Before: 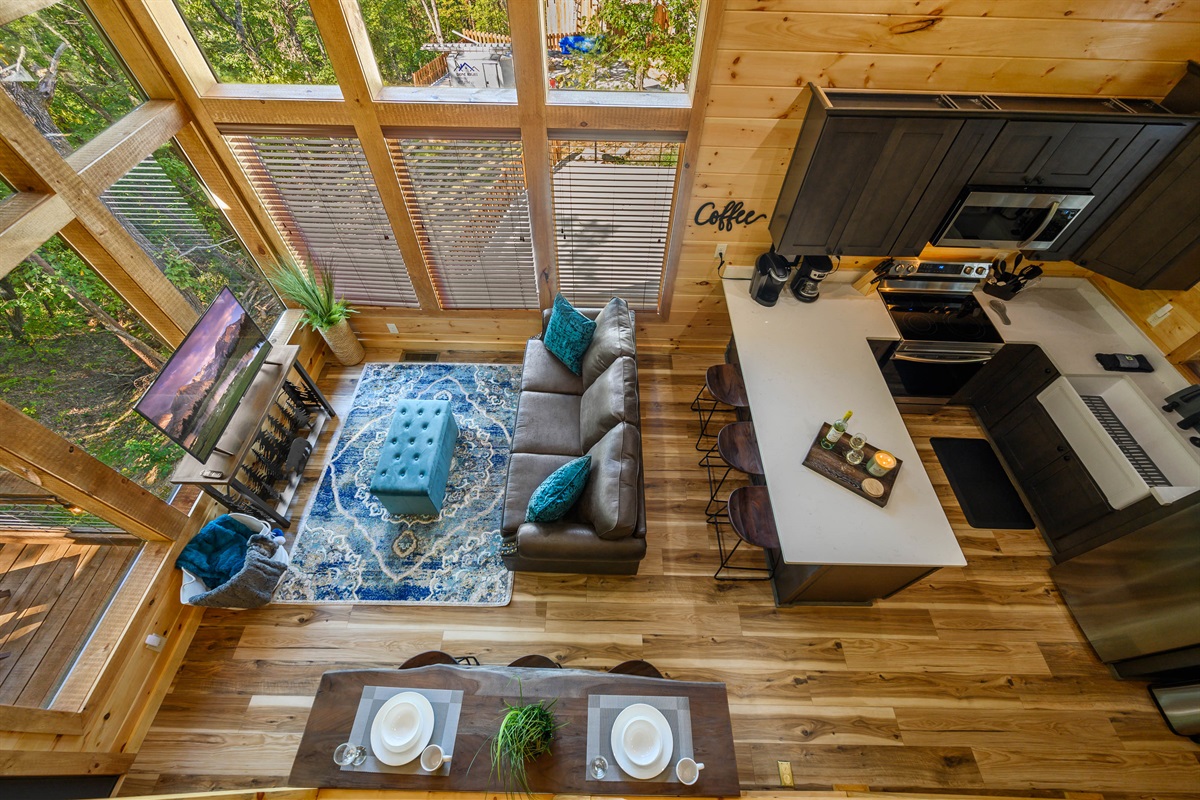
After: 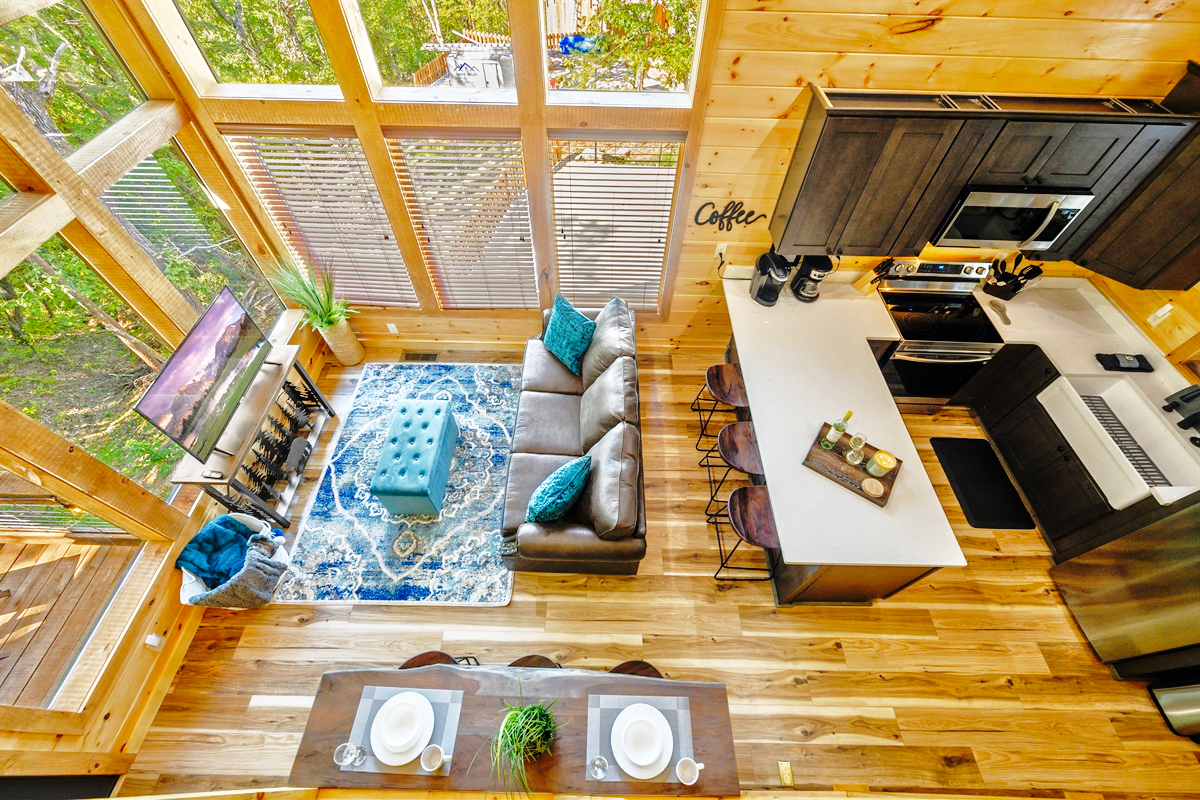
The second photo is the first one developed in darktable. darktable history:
tone curve: curves: ch0 [(0, 0) (0.568, 0.517) (0.8, 0.717) (1, 1)]
tone equalizer: -7 EV 0.15 EV, -6 EV 0.6 EV, -5 EV 1.15 EV, -4 EV 1.33 EV, -3 EV 1.15 EV, -2 EV 0.6 EV, -1 EV 0.15 EV, mask exposure compensation -0.5 EV
base curve: curves: ch0 [(0, 0) (0.036, 0.037) (0.121, 0.228) (0.46, 0.76) (0.859, 0.983) (1, 1)], preserve colors none
